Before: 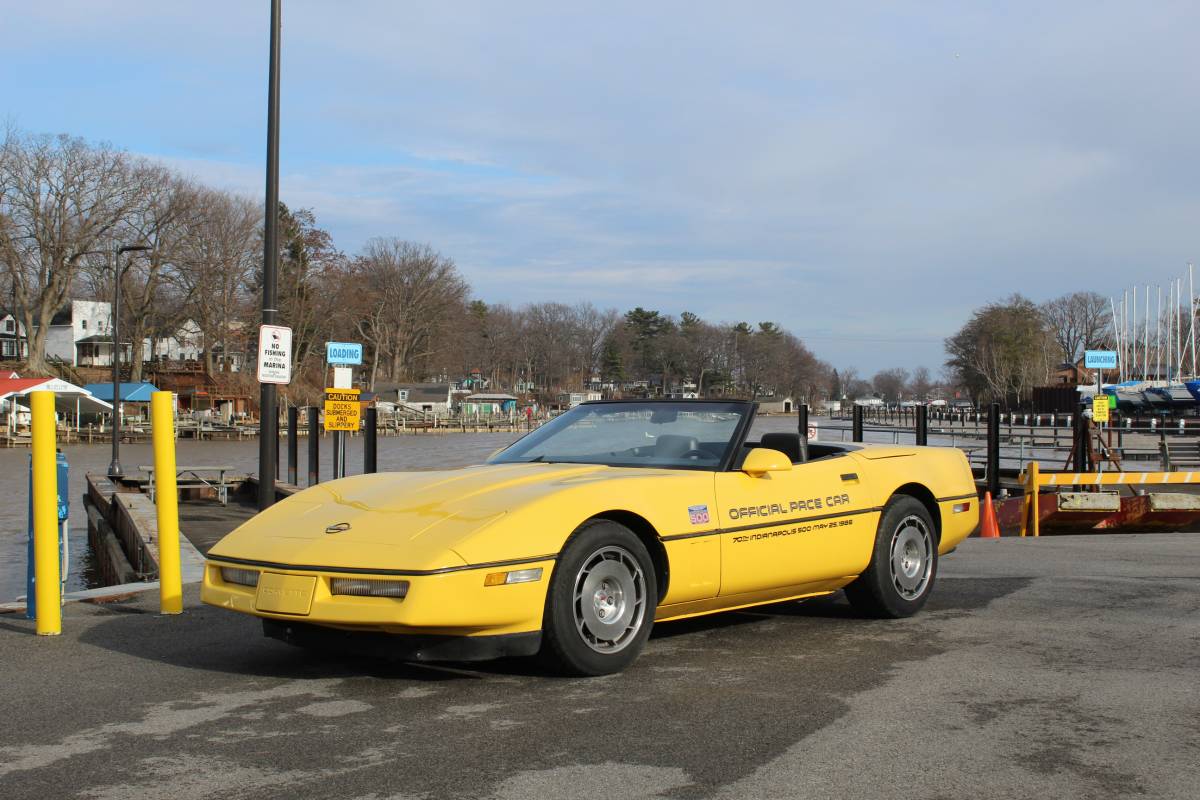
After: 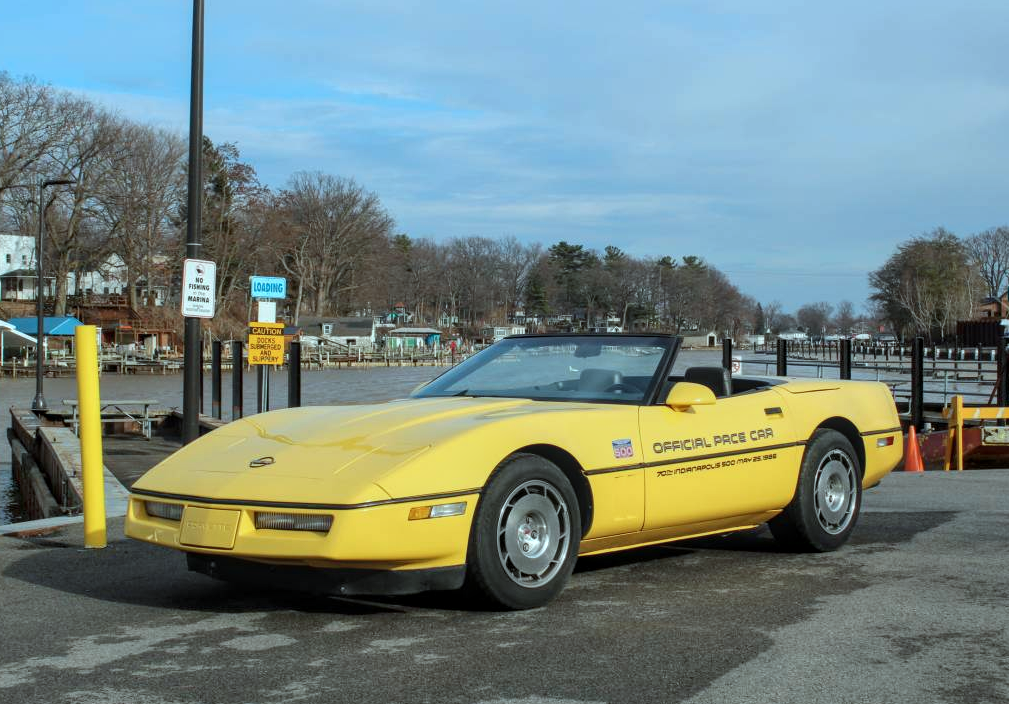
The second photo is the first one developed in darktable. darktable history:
crop: left 6.334%, top 8.335%, right 9.546%, bottom 3.614%
local contrast: on, module defaults
color correction: highlights a* -10.23, highlights b* -9.85
